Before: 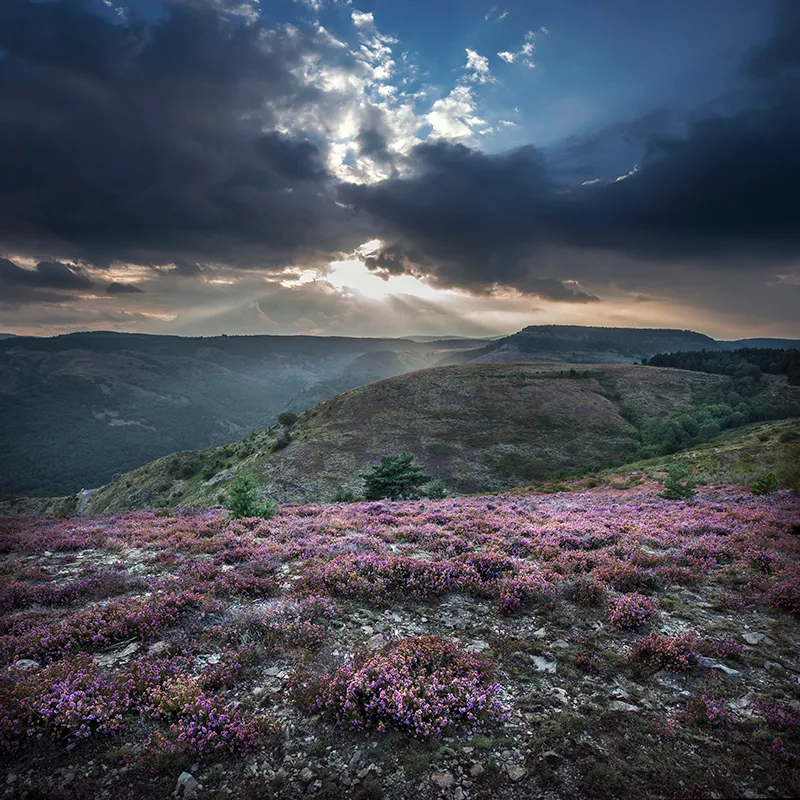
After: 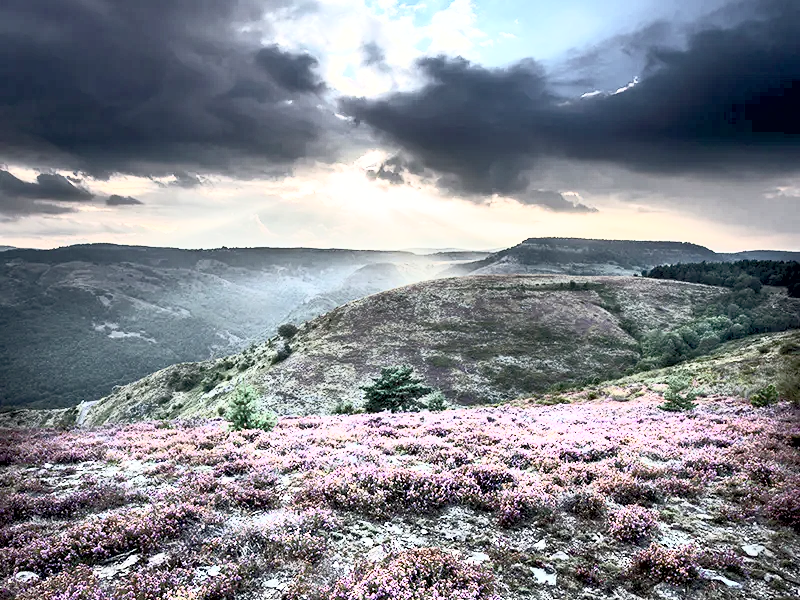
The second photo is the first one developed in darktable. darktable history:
crop: top 11.038%, bottom 13.962%
shadows and highlights: low approximation 0.01, soften with gaussian
contrast brightness saturation: contrast 0.57, brightness 0.57, saturation -0.34
exposure: black level correction 0.008, exposure 0.979 EV, compensate highlight preservation false
